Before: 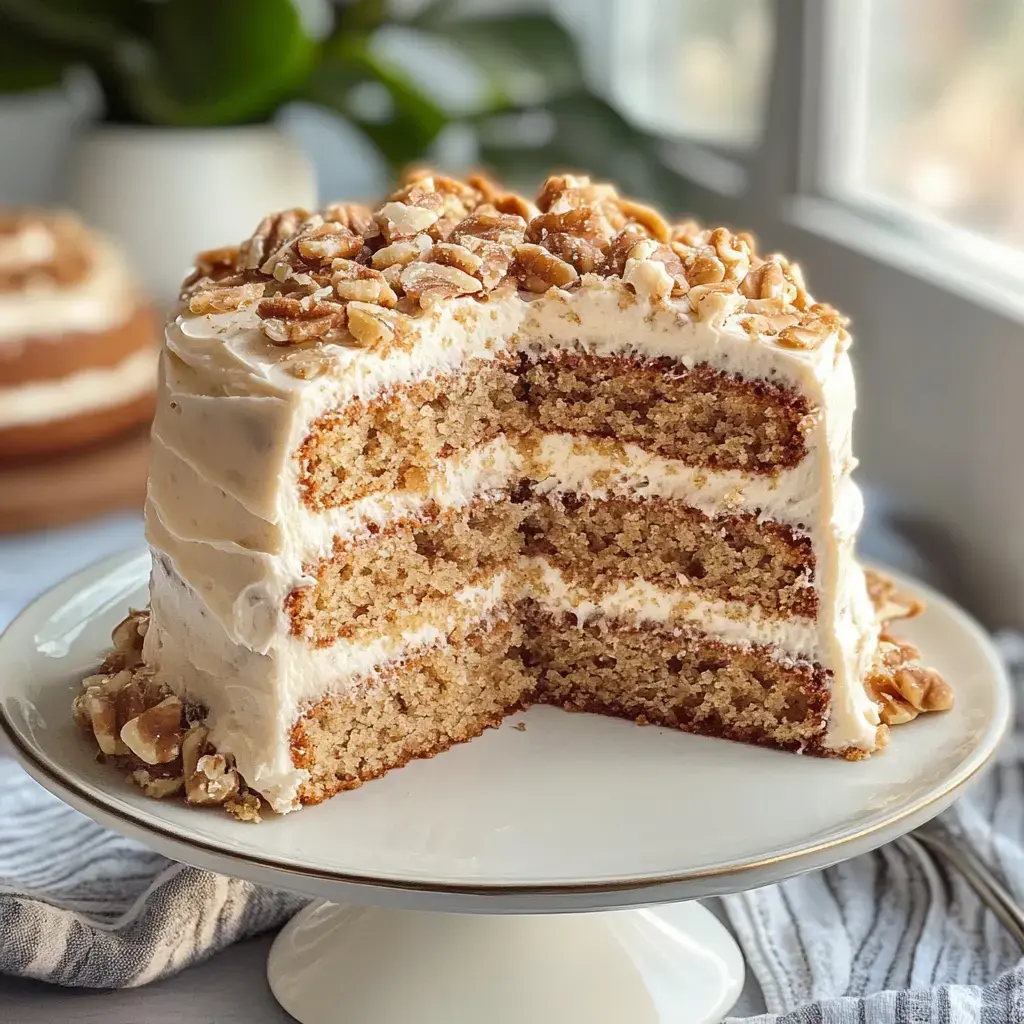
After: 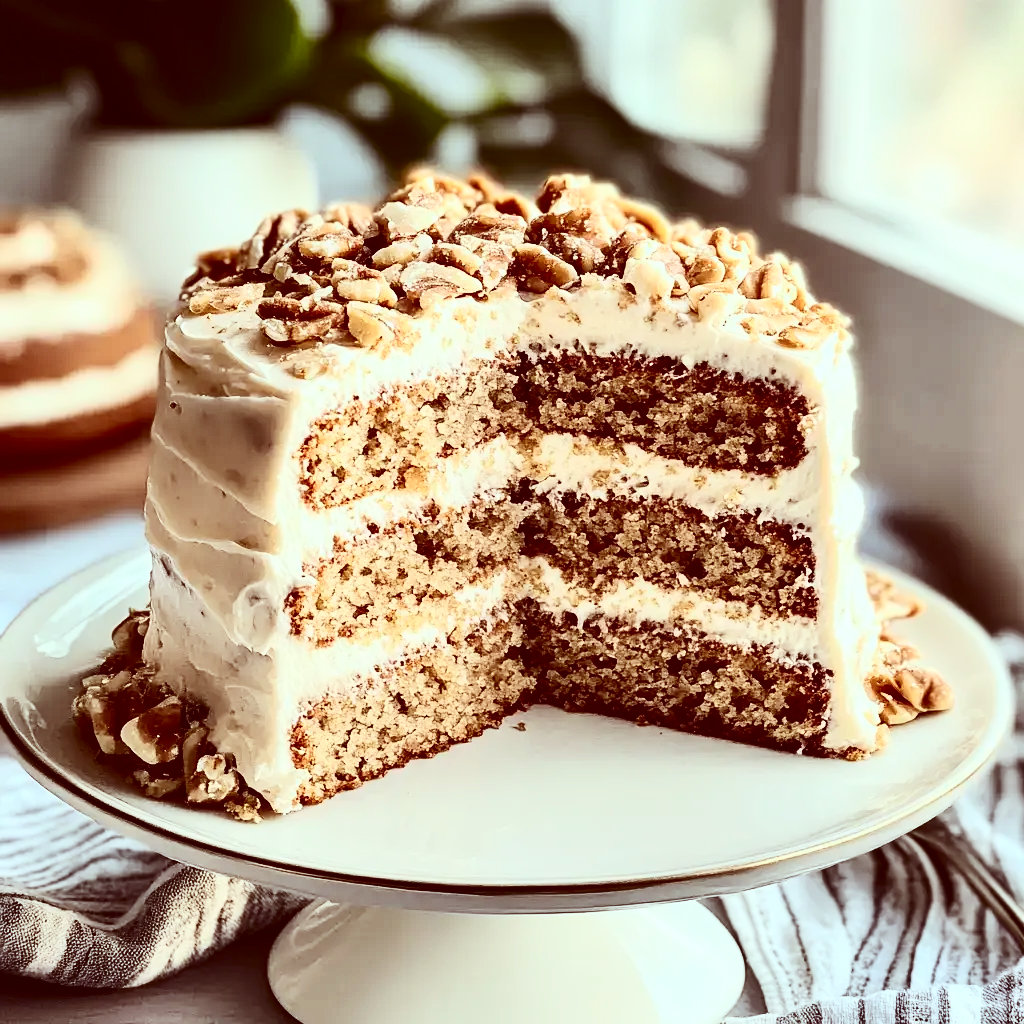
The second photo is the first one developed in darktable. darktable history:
color correction: highlights a* -7.23, highlights b* -0.161, shadows a* 20.08, shadows b* 11.73
contrast brightness saturation: contrast 0.5, saturation -0.1
